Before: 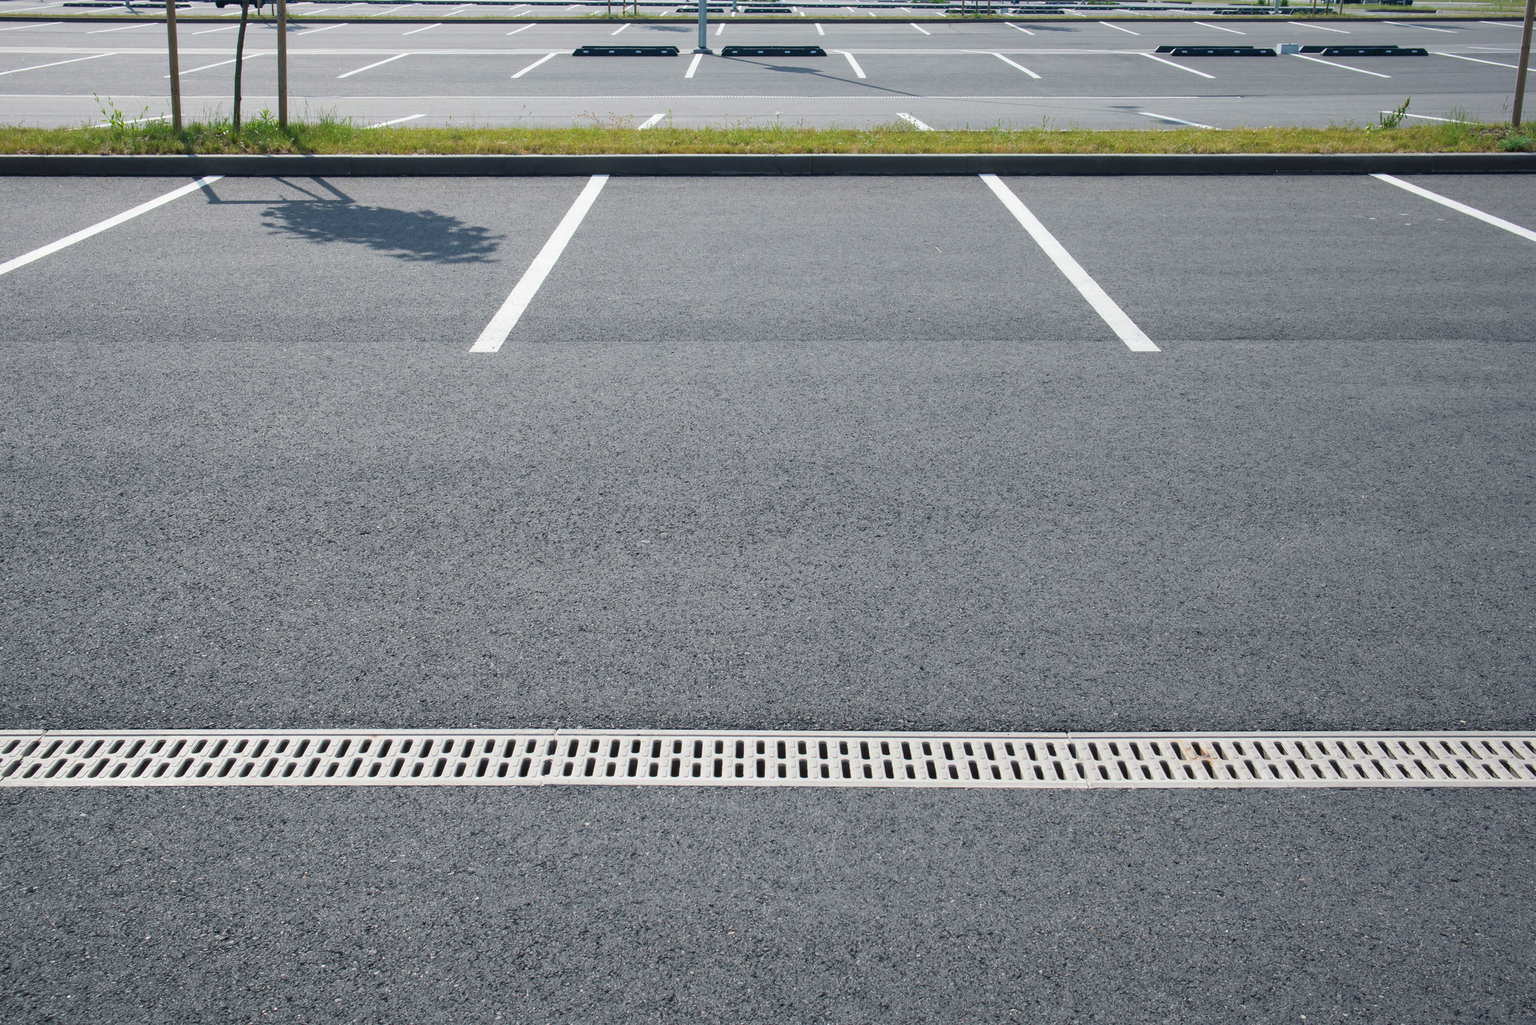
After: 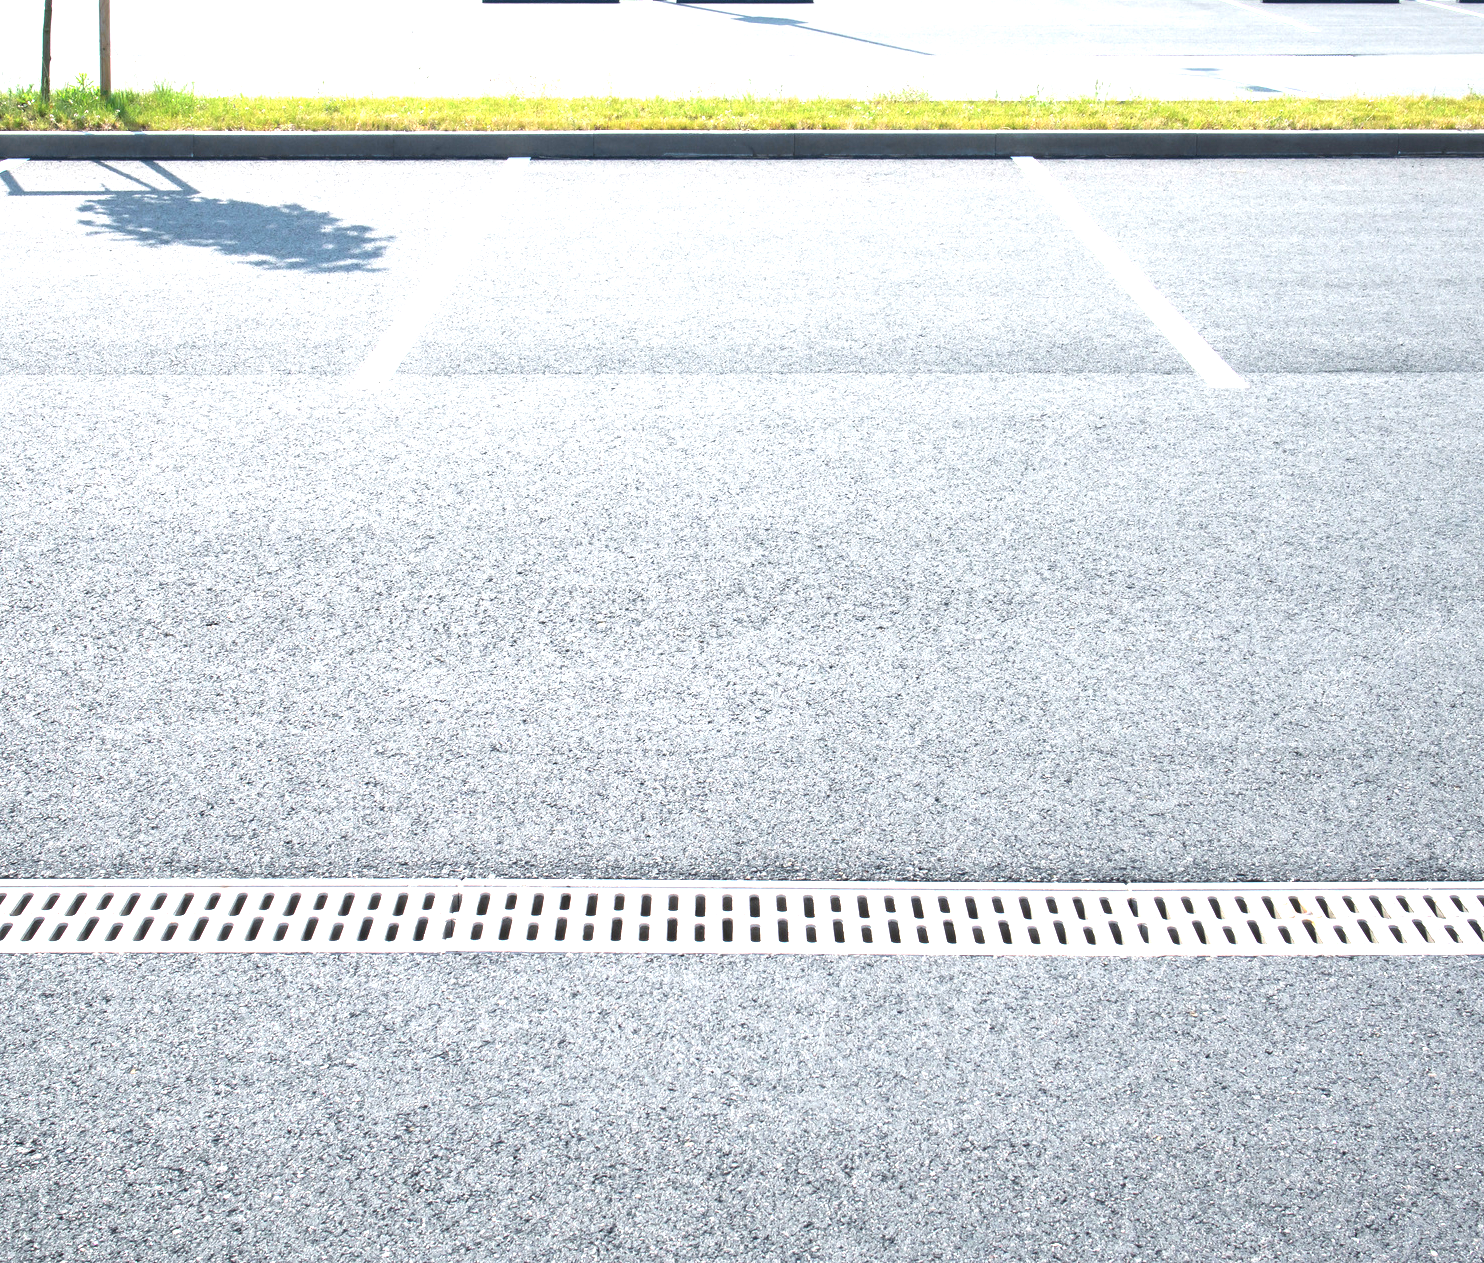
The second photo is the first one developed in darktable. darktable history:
exposure: black level correction 0, exposure 1.741 EV, compensate exposure bias true, compensate highlight preservation false
crop and rotate: left 13.15%, top 5.251%, right 12.609%
